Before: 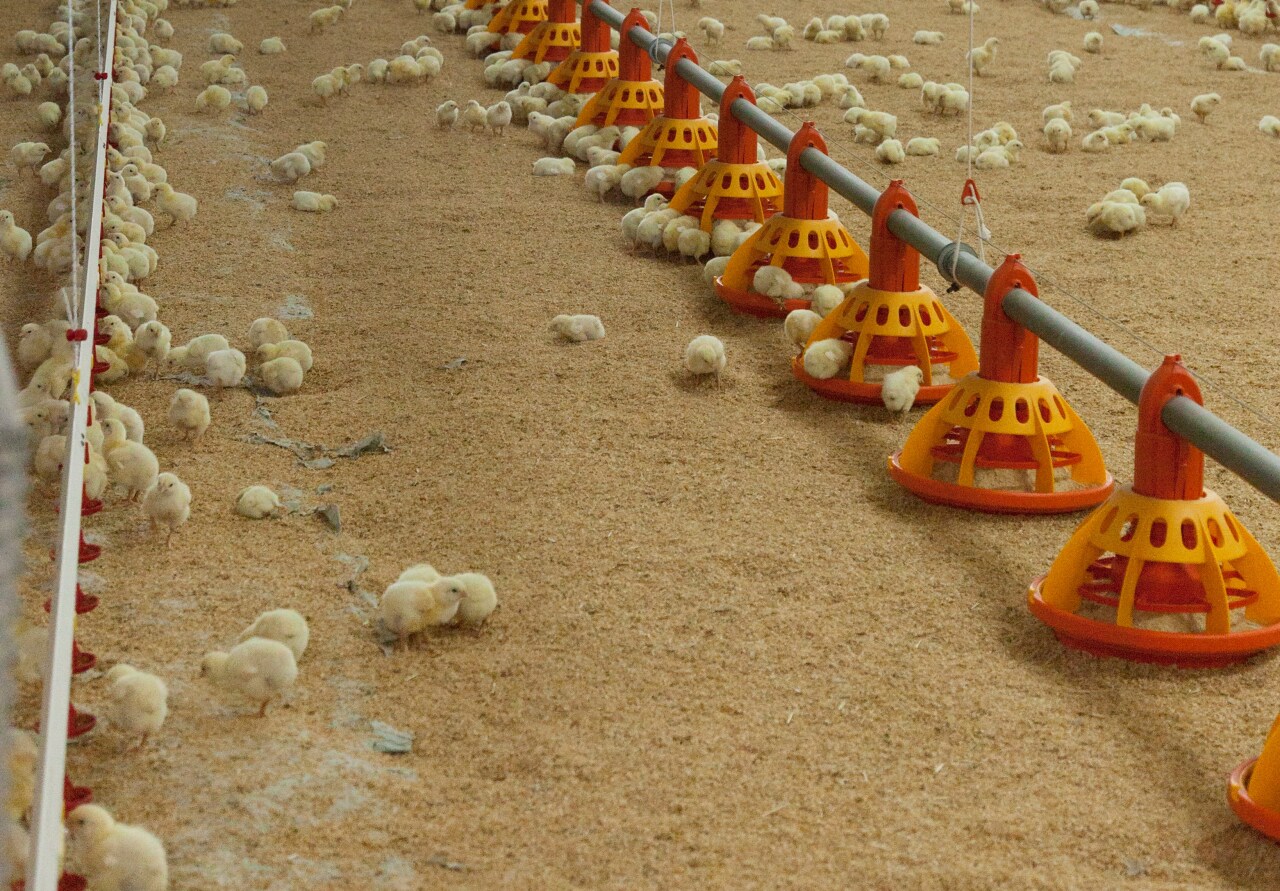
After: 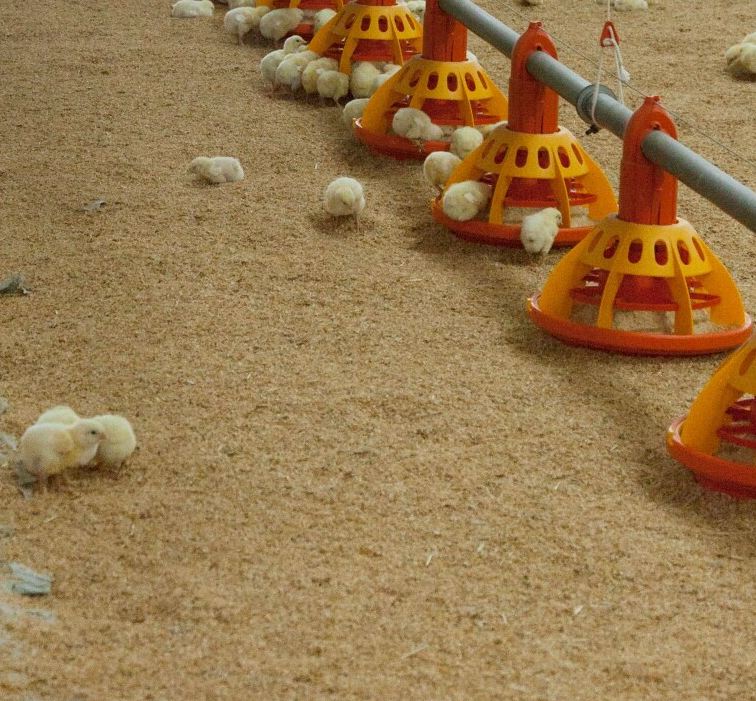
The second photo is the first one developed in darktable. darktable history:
crop and rotate: left 28.256%, top 17.734%, right 12.656%, bottom 3.573%
white balance: red 0.976, blue 1.04
